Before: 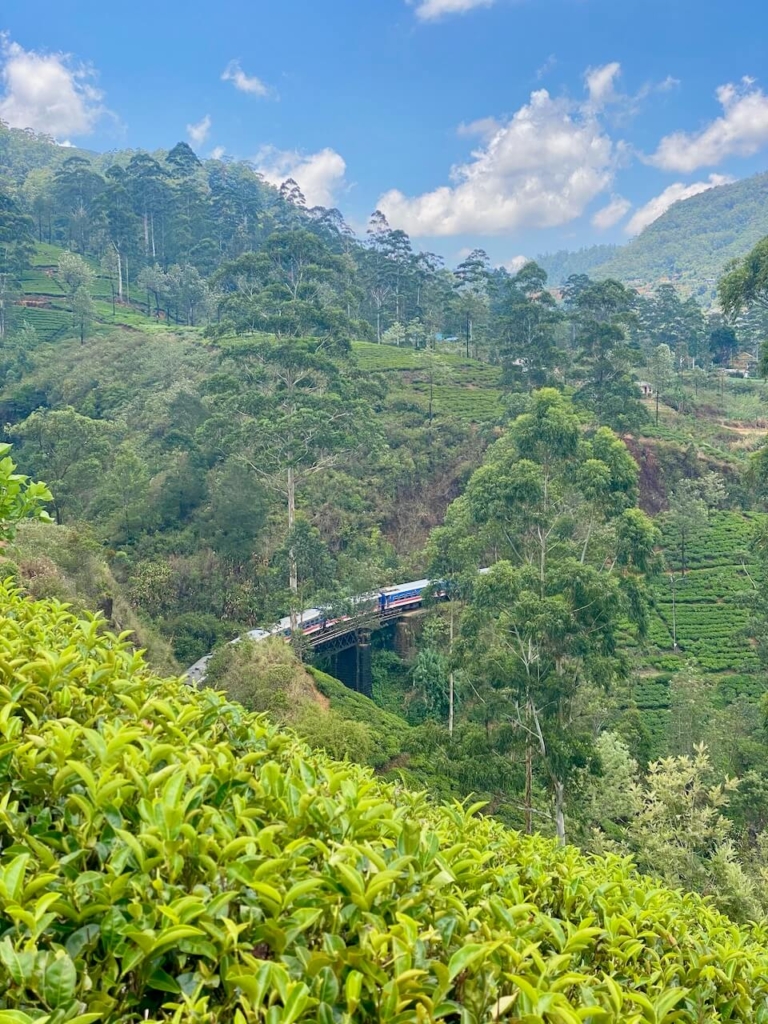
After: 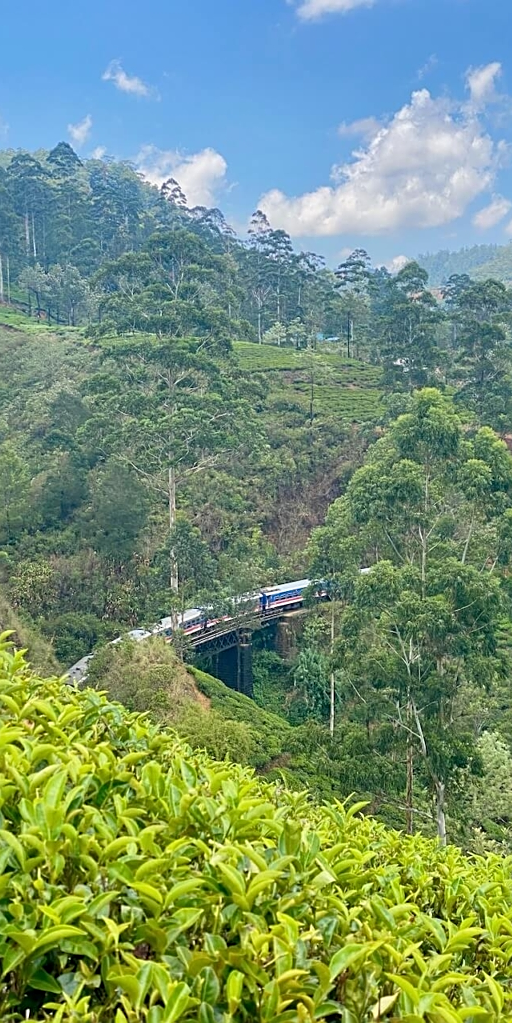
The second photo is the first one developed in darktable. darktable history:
color zones: curves: ch1 [(0.077, 0.436) (0.25, 0.5) (0.75, 0.5)], mix -132.61%
sharpen: on, module defaults
crop and rotate: left 15.535%, right 17.767%
